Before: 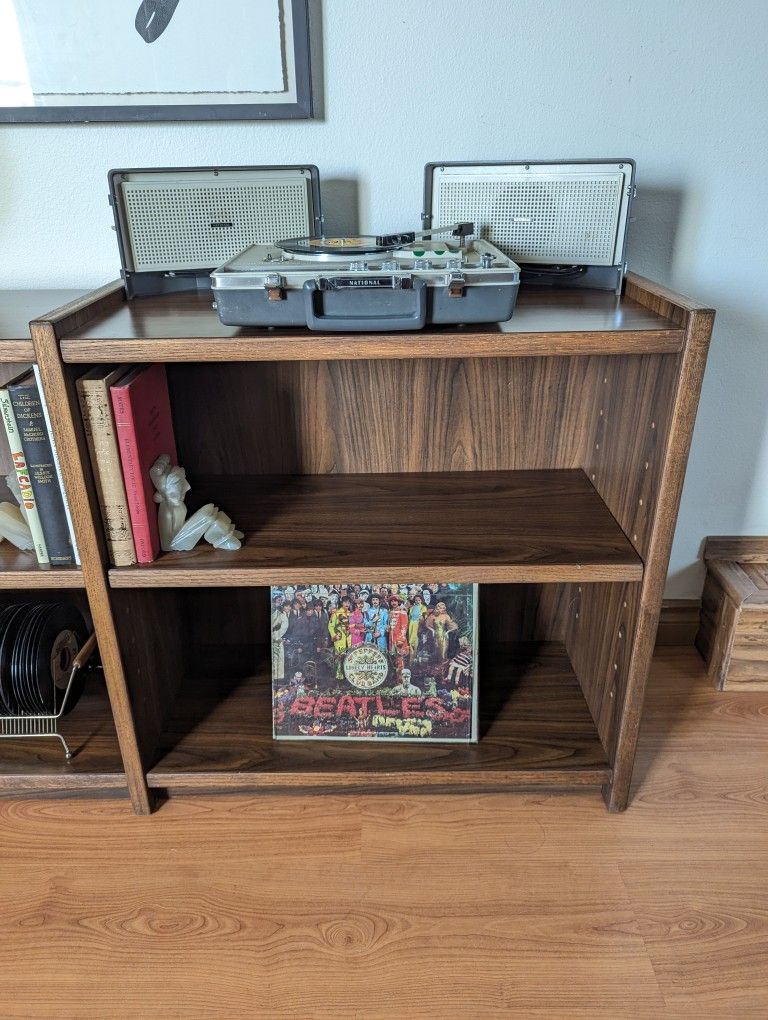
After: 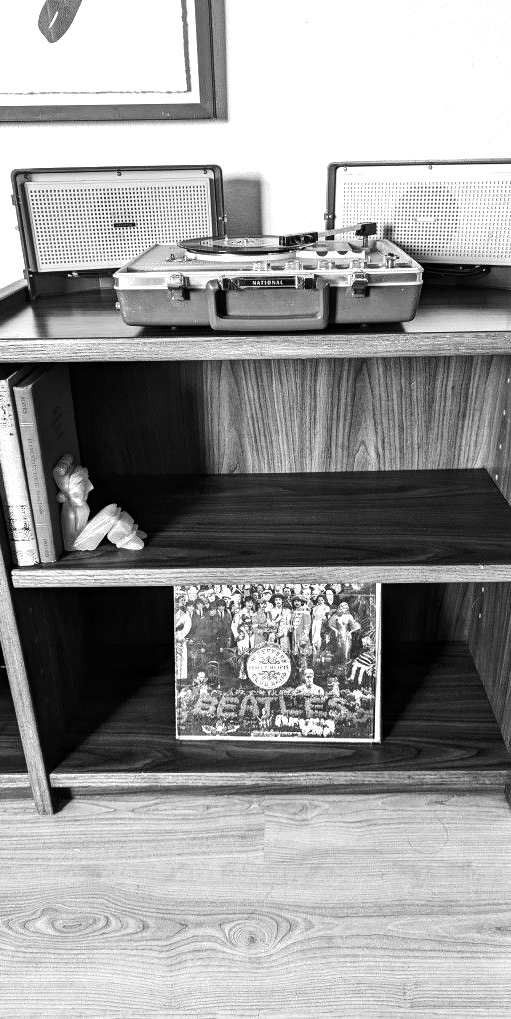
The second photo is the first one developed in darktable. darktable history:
graduated density: on, module defaults
rotate and perspective: crop left 0, crop top 0
crop and rotate: left 12.673%, right 20.66%
monochrome: a -3.63, b -0.465
tone equalizer: -8 EV -1.08 EV, -7 EV -1.01 EV, -6 EV -0.867 EV, -5 EV -0.578 EV, -3 EV 0.578 EV, -2 EV 0.867 EV, -1 EV 1.01 EV, +0 EV 1.08 EV, edges refinement/feathering 500, mask exposure compensation -1.57 EV, preserve details no
exposure: exposure 0.426 EV, compensate highlight preservation false
